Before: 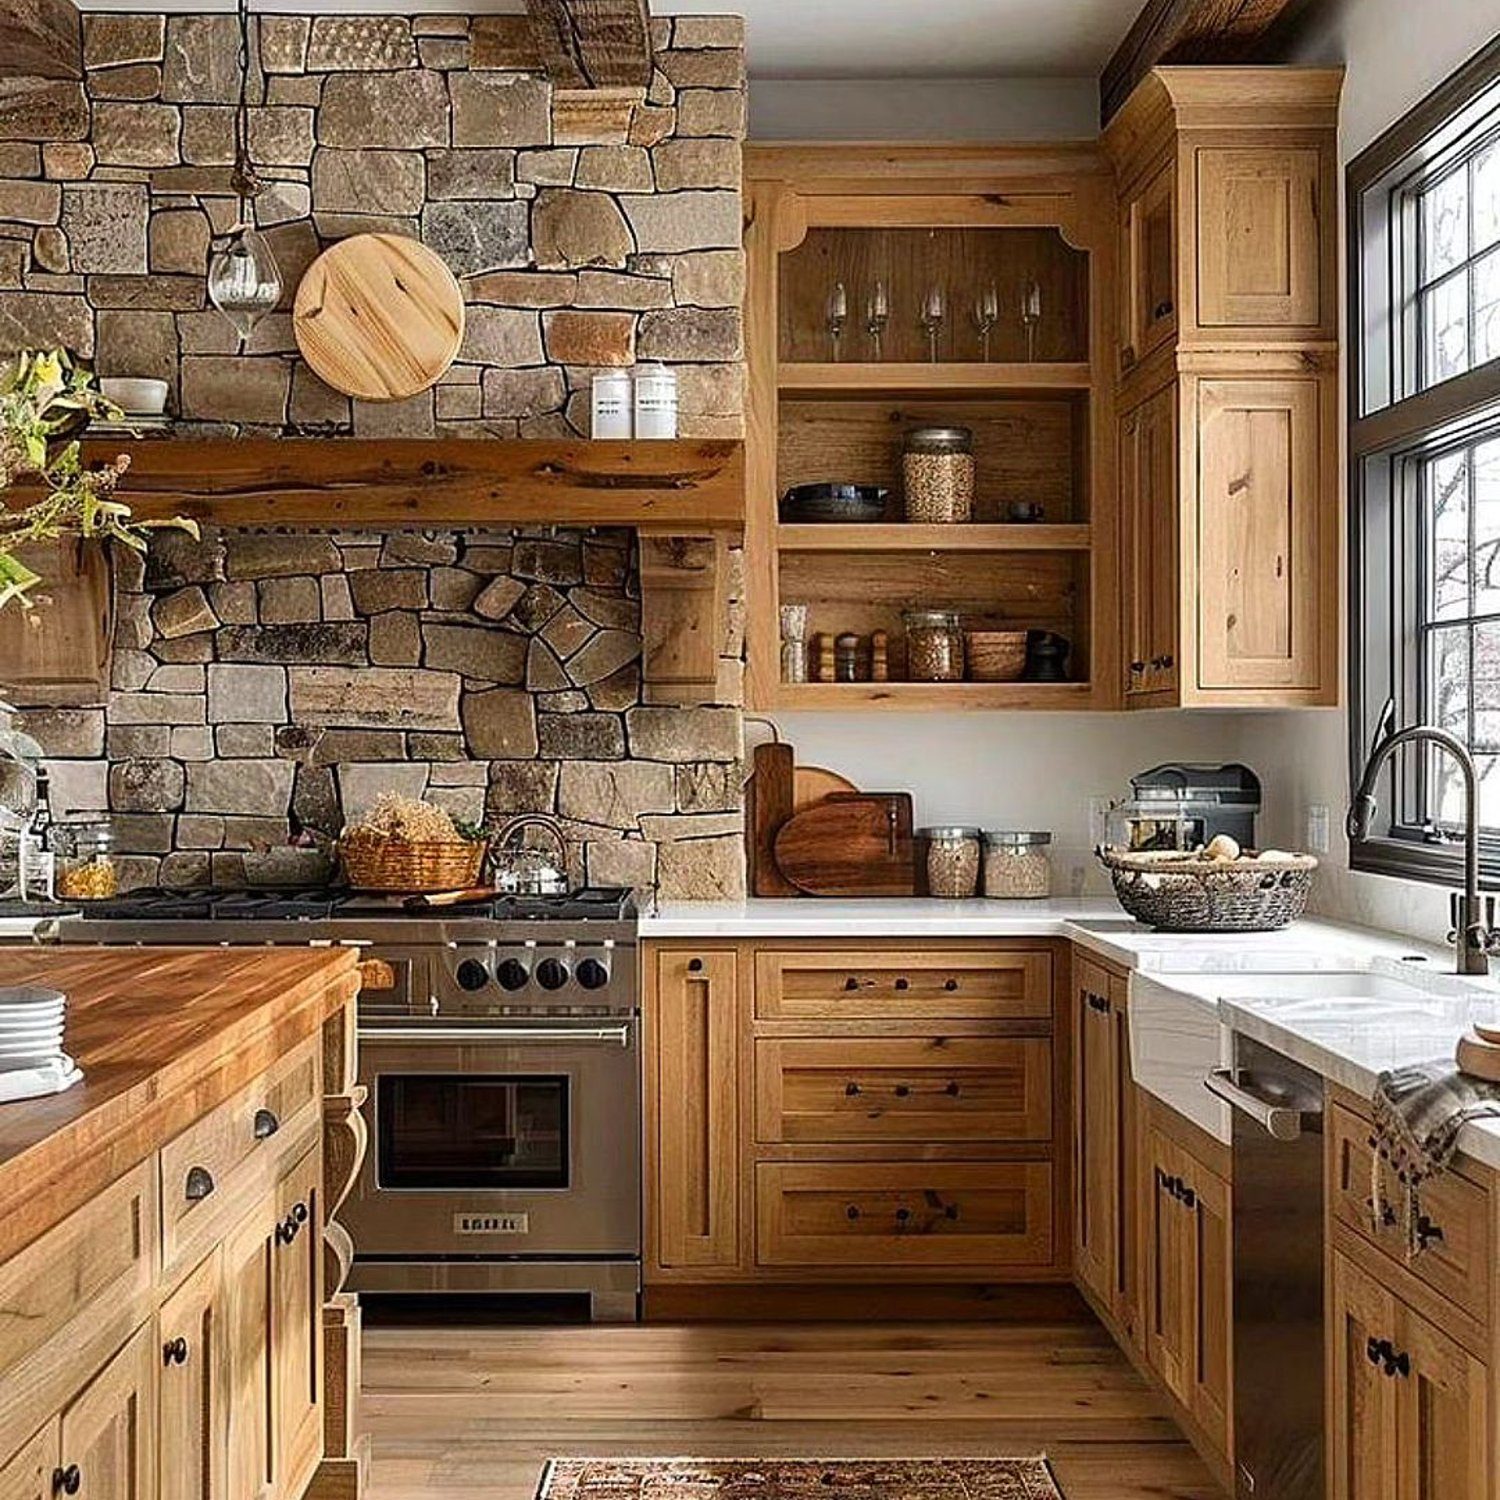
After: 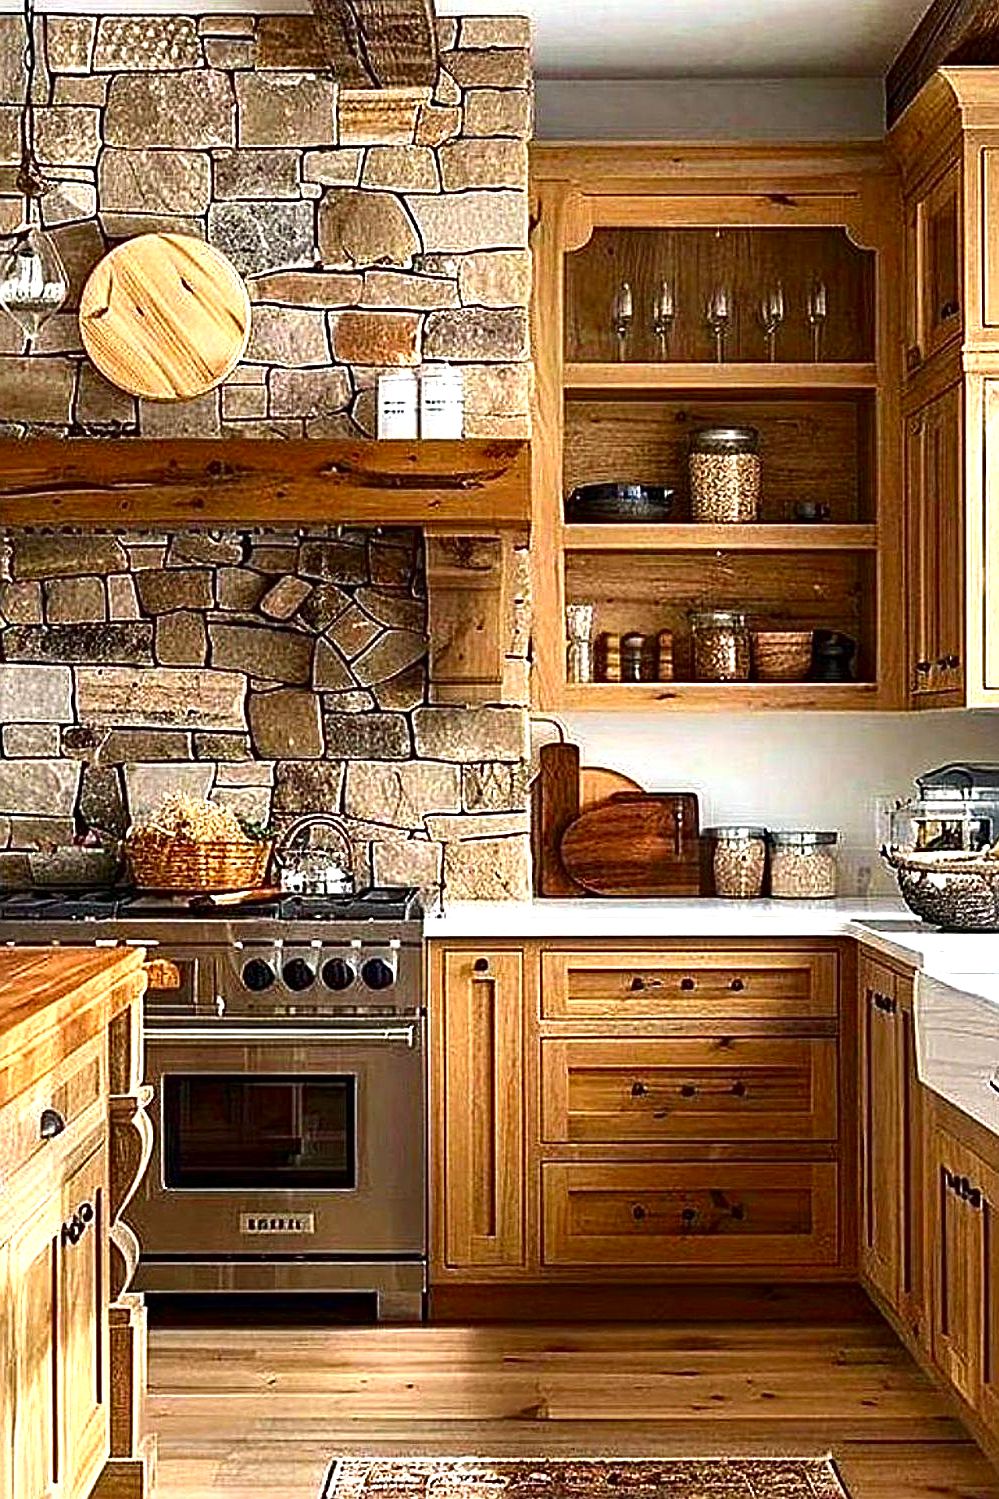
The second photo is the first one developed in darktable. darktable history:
contrast brightness saturation: contrast 0.07, brightness -0.13, saturation 0.06
haze removal: compatibility mode true, adaptive false
sharpen: on, module defaults
exposure: exposure 0.935 EV, compensate highlight preservation false
crop and rotate: left 14.292%, right 19.041%
